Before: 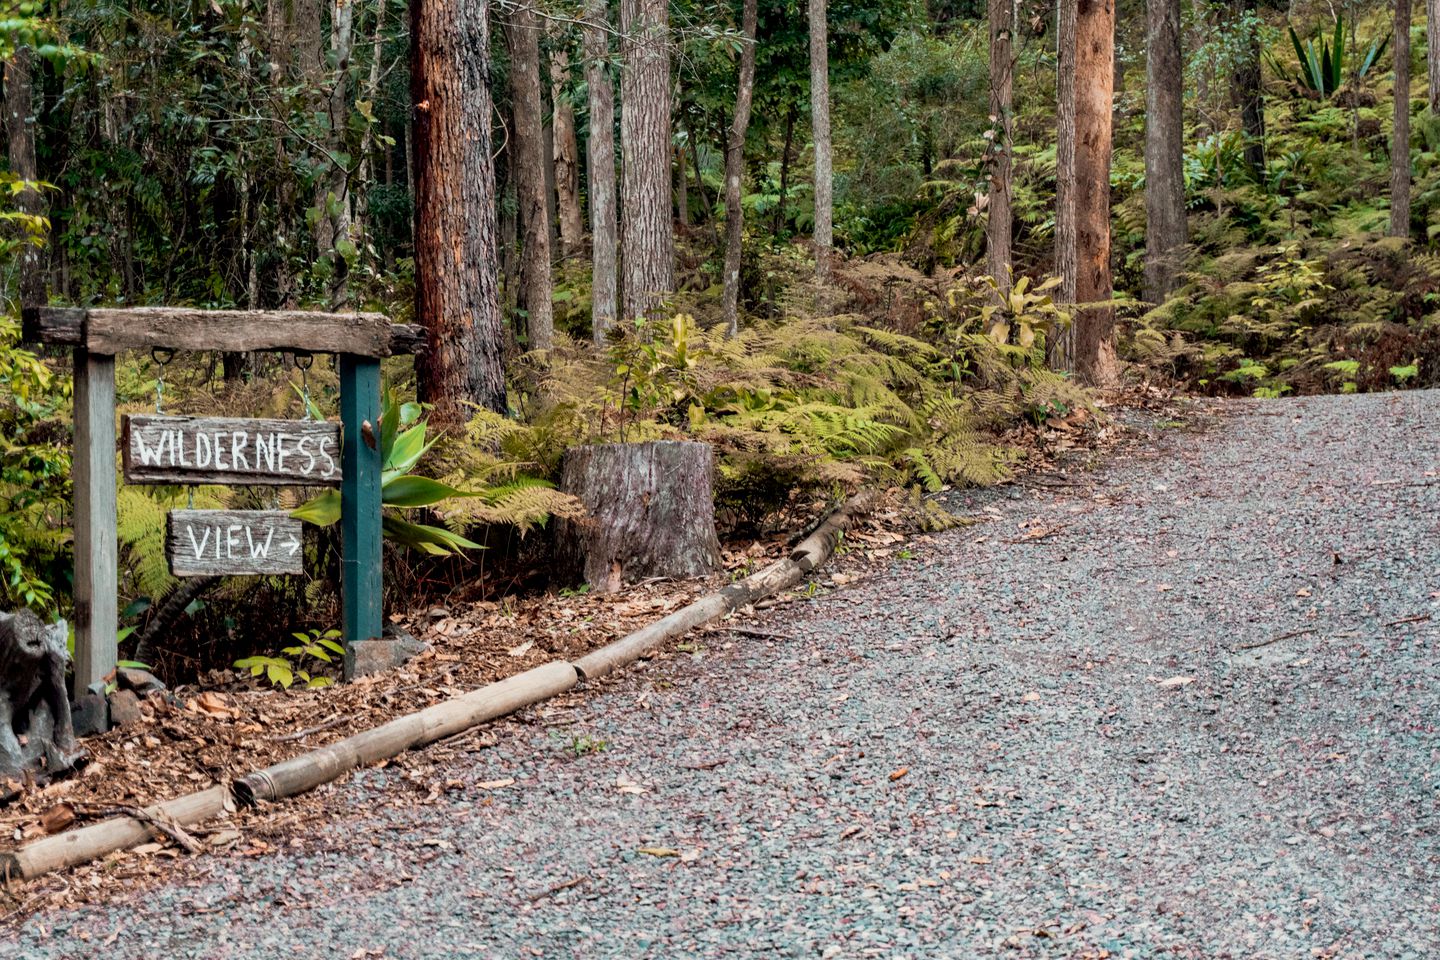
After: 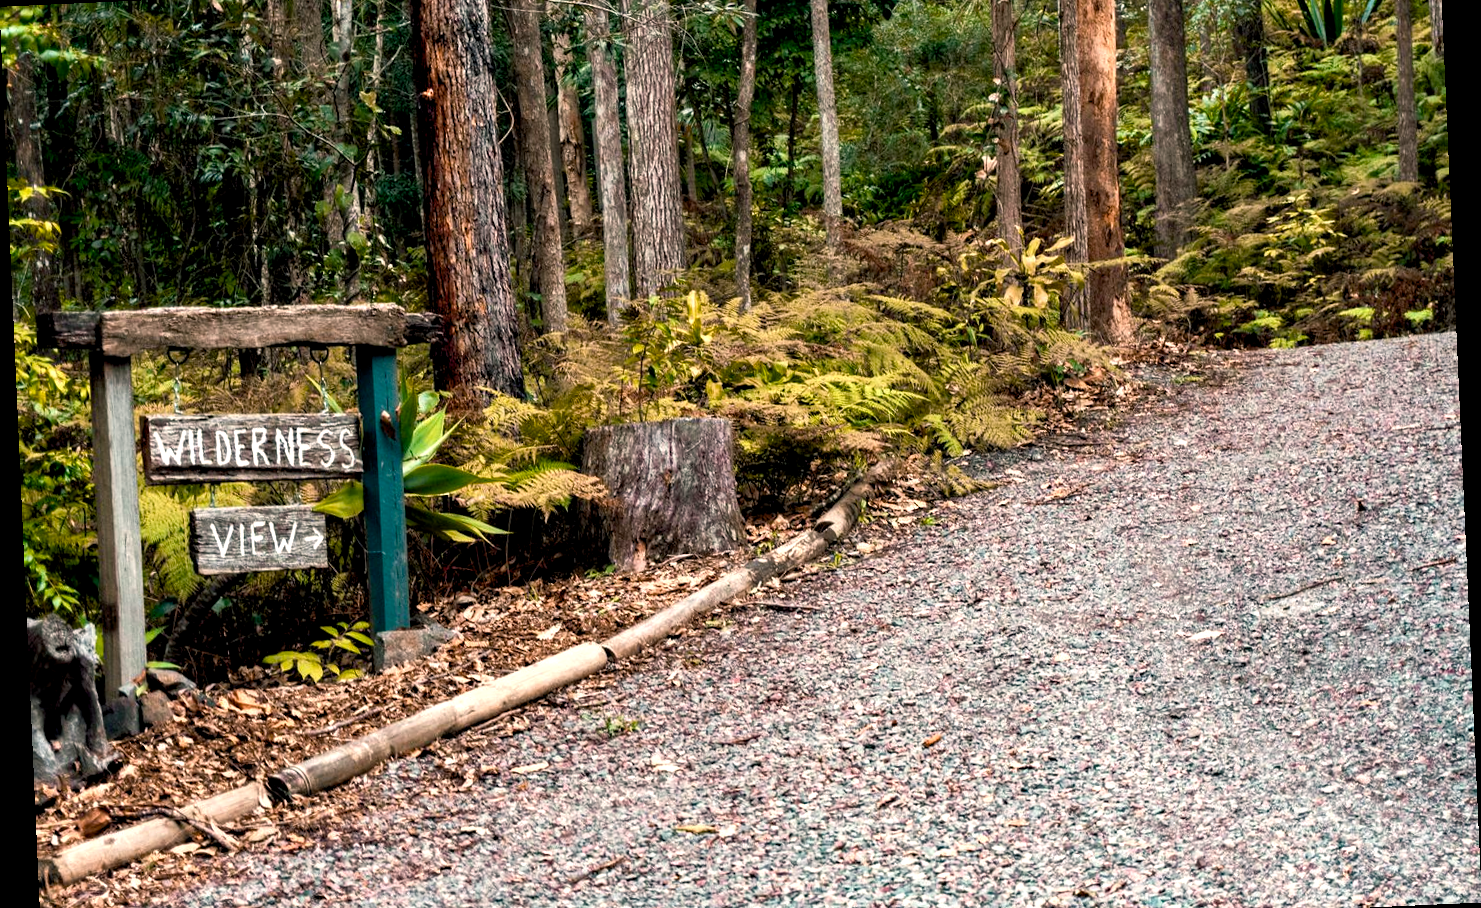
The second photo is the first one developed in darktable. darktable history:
crop and rotate: top 5.609%, bottom 5.609%
color balance rgb: shadows lift › chroma 2%, shadows lift › hue 185.64°, power › luminance 1.48%, highlights gain › chroma 3%, highlights gain › hue 54.51°, global offset › luminance -0.4%, perceptual saturation grading › highlights -18.47%, perceptual saturation grading › mid-tones 6.62%, perceptual saturation grading › shadows 28.22%, perceptual brilliance grading › highlights 15.68%, perceptual brilliance grading › shadows -14.29%, global vibrance 25.96%, contrast 6.45%
rotate and perspective: rotation -2.56°, automatic cropping off
